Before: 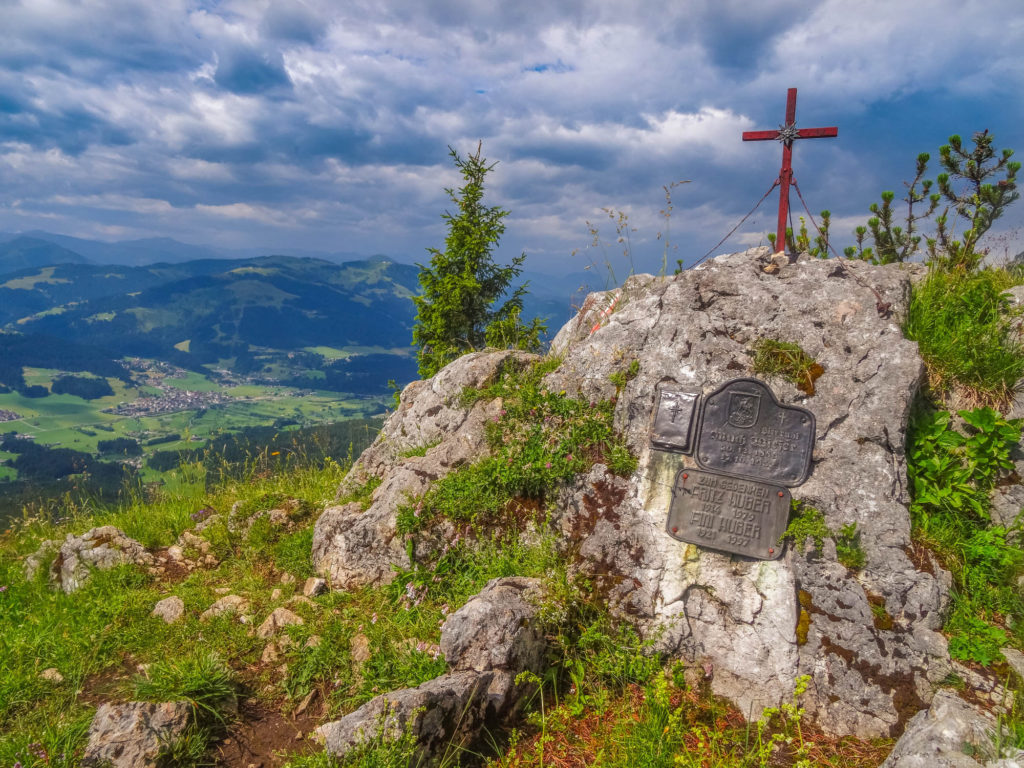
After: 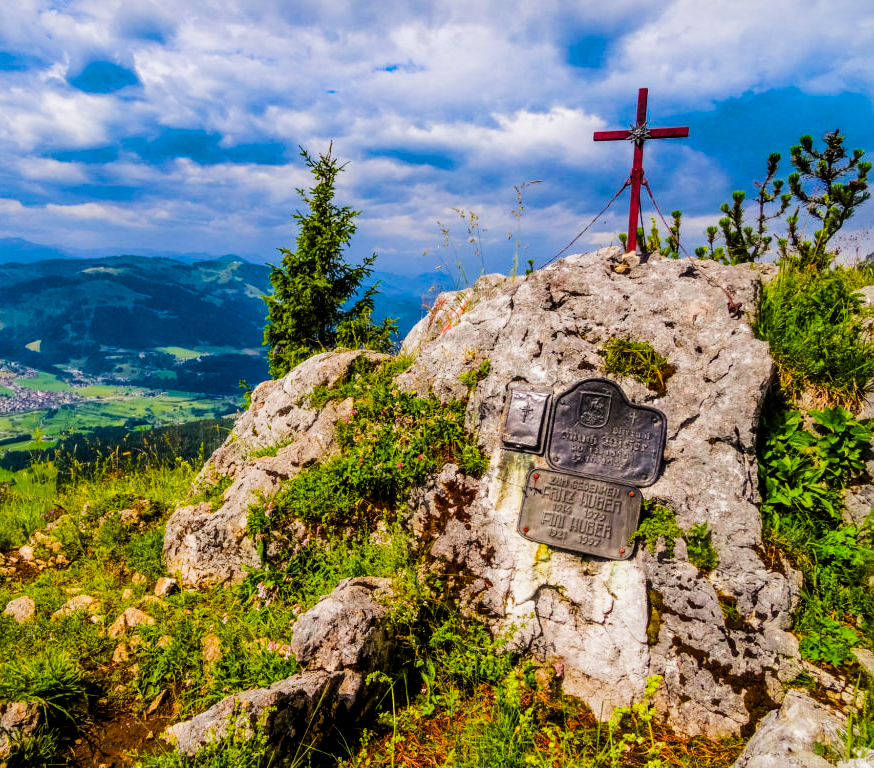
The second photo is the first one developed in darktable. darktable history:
filmic rgb: black relative exposure -5 EV, hardness 2.88, contrast 1.3, highlights saturation mix -30%
color balance rgb: global offset › luminance -0.37%, perceptual saturation grading › highlights -17.77%, perceptual saturation grading › mid-tones 33.1%, perceptual saturation grading › shadows 50.52%, perceptual brilliance grading › highlights 20%, perceptual brilliance grading › mid-tones 20%, perceptual brilliance grading › shadows -20%, global vibrance 50%
crop and rotate: left 14.584%
